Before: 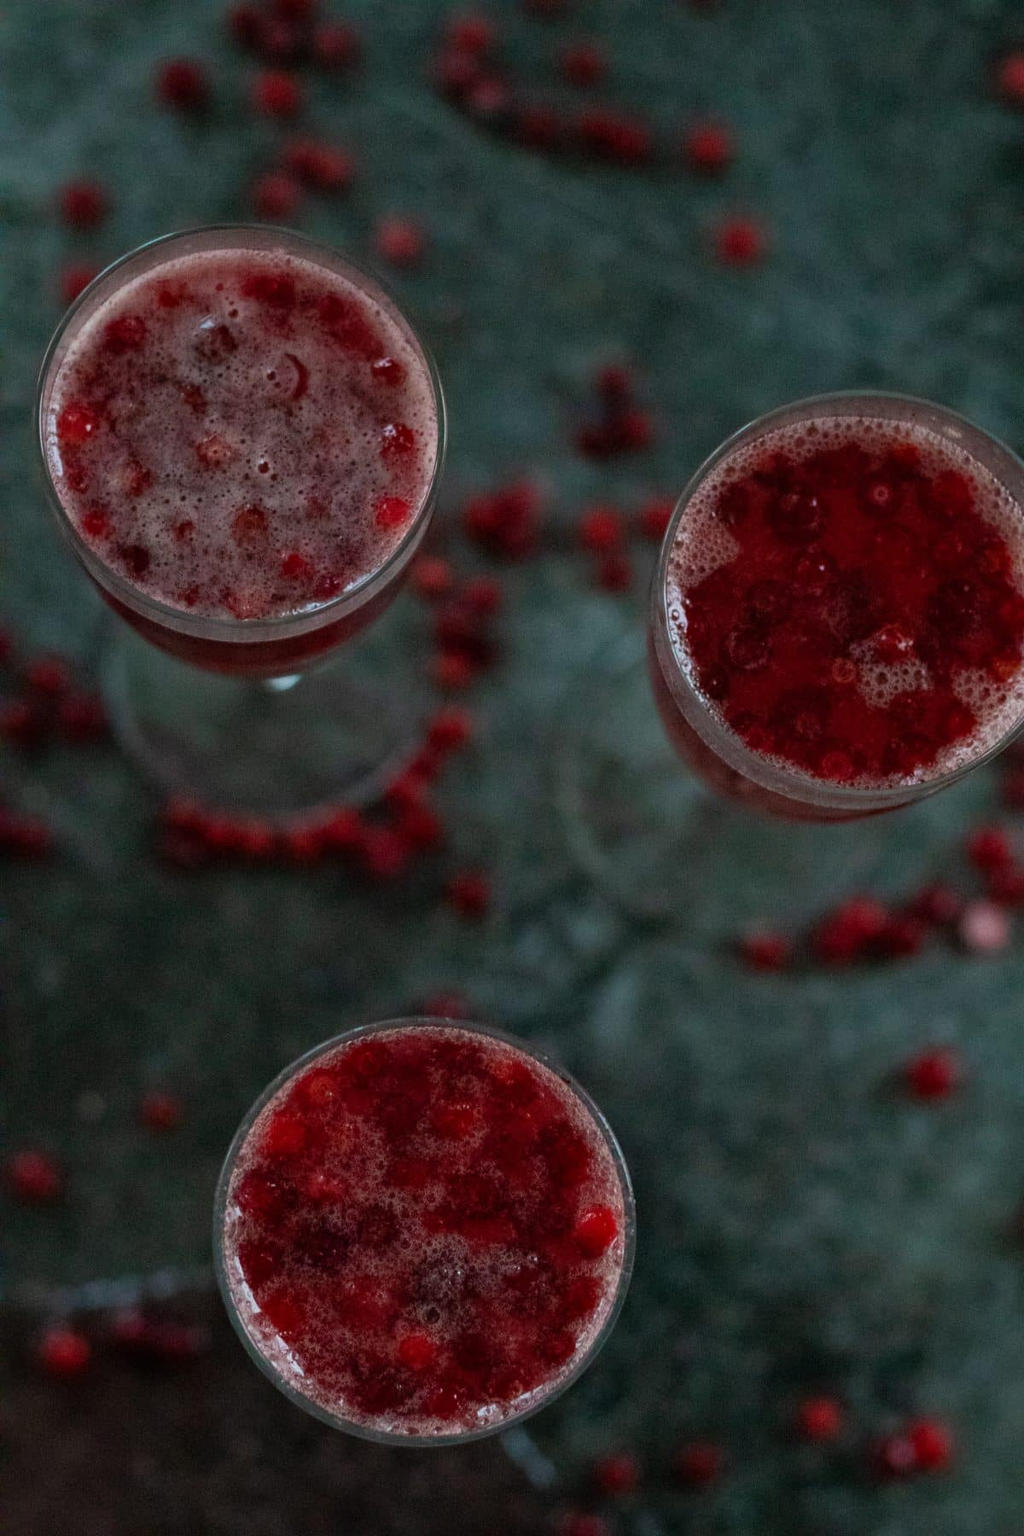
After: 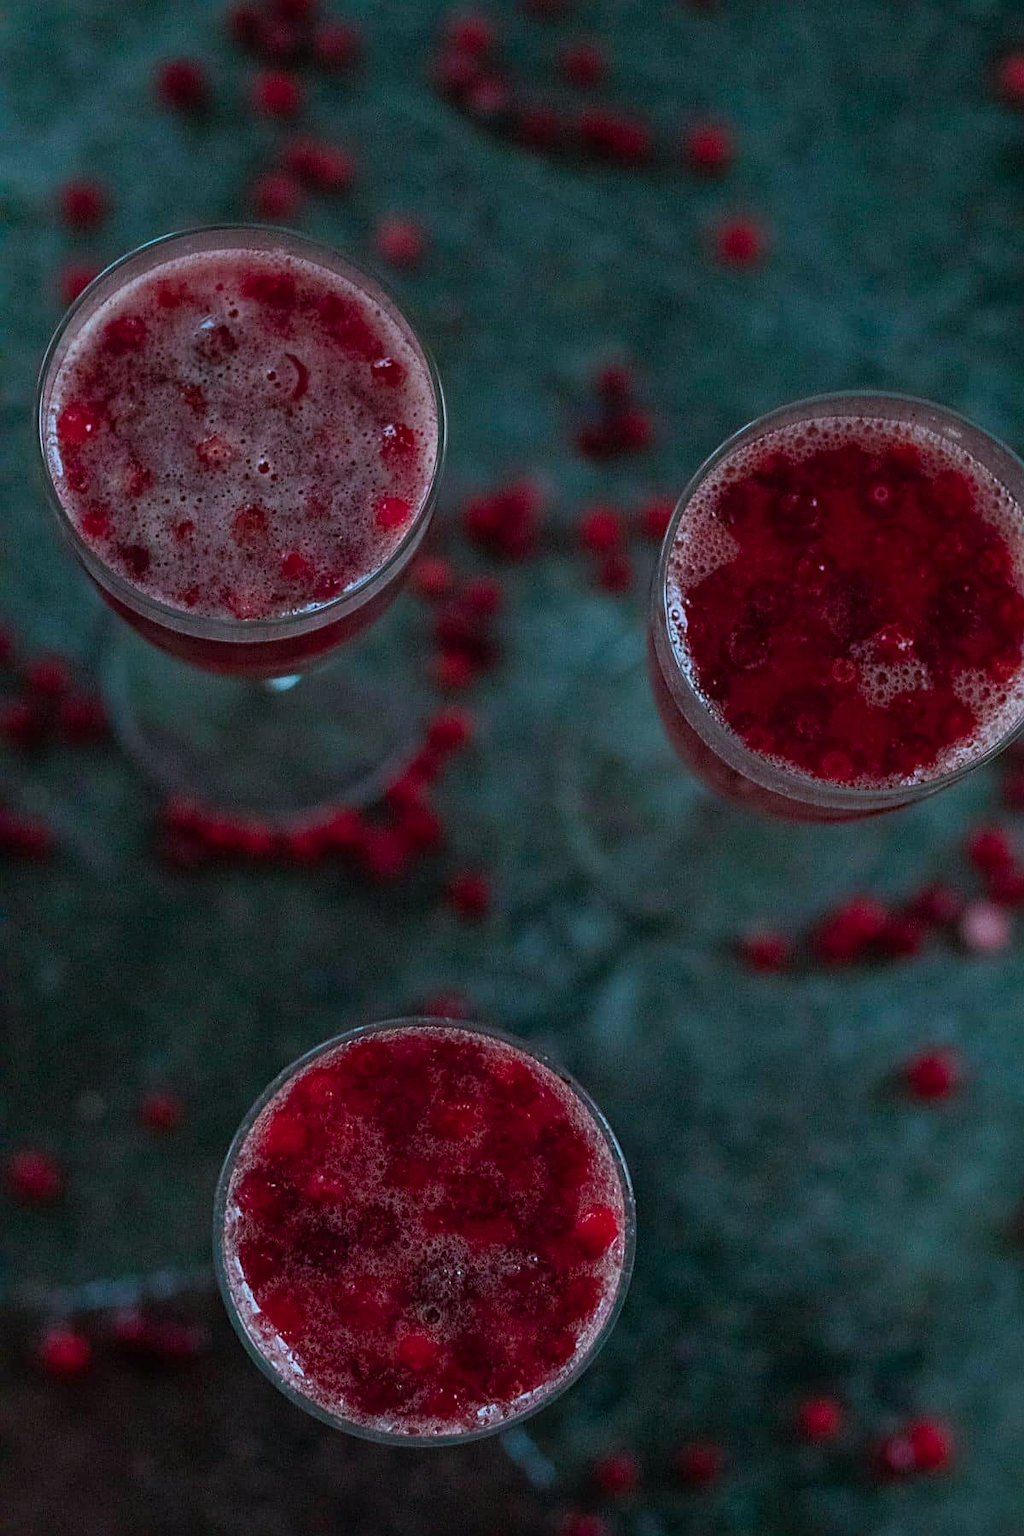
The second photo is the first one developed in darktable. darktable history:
contrast equalizer: y [[0.5, 0.5, 0.472, 0.5, 0.5, 0.5], [0.5 ×6], [0.5 ×6], [0 ×6], [0 ×6]]
sharpen: on, module defaults
color calibration: output R [0.972, 0.068, -0.094, 0], output G [-0.178, 1.216, -0.086, 0], output B [0.095, -0.136, 0.98, 0], illuminant custom, x 0.371, y 0.381, temperature 4283.16 K
